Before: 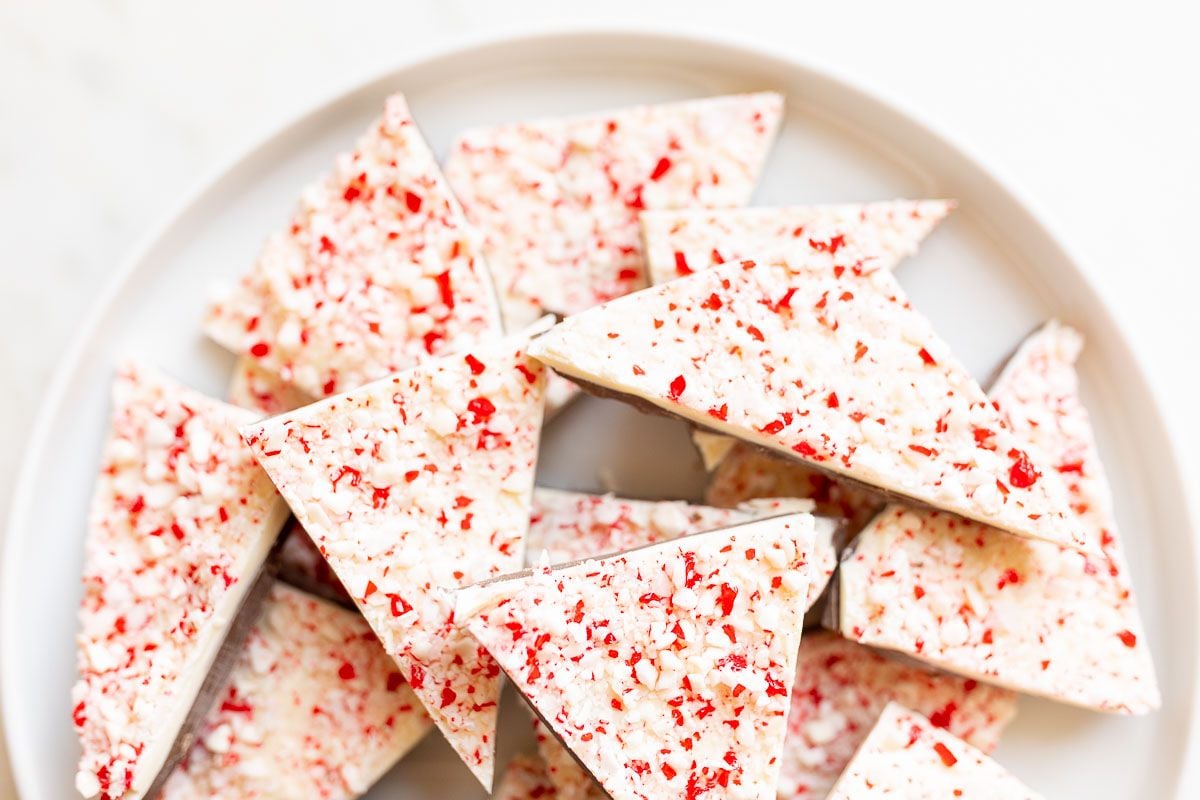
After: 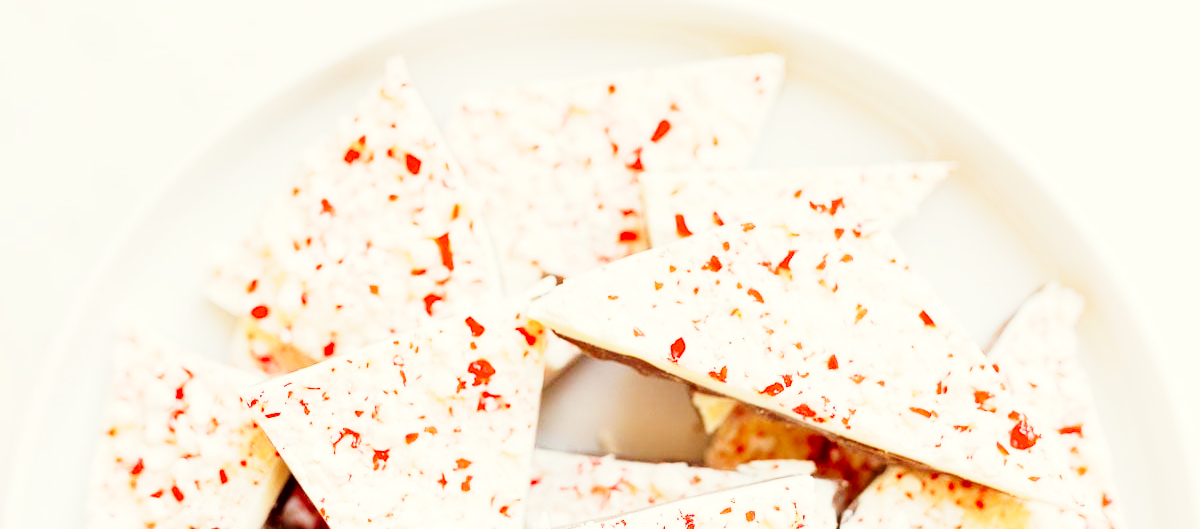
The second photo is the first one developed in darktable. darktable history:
crop and rotate: top 4.76%, bottom 29.011%
base curve: curves: ch0 [(0, 0) (0, 0.001) (0.001, 0.001) (0.004, 0.002) (0.007, 0.004) (0.015, 0.013) (0.033, 0.045) (0.052, 0.096) (0.075, 0.17) (0.099, 0.241) (0.163, 0.42) (0.219, 0.55) (0.259, 0.616) (0.327, 0.722) (0.365, 0.765) (0.522, 0.873) (0.547, 0.881) (0.689, 0.919) (0.826, 0.952) (1, 1)], preserve colors none
color correction: highlights a* -0.995, highlights b* 4.48, shadows a* 3.52
